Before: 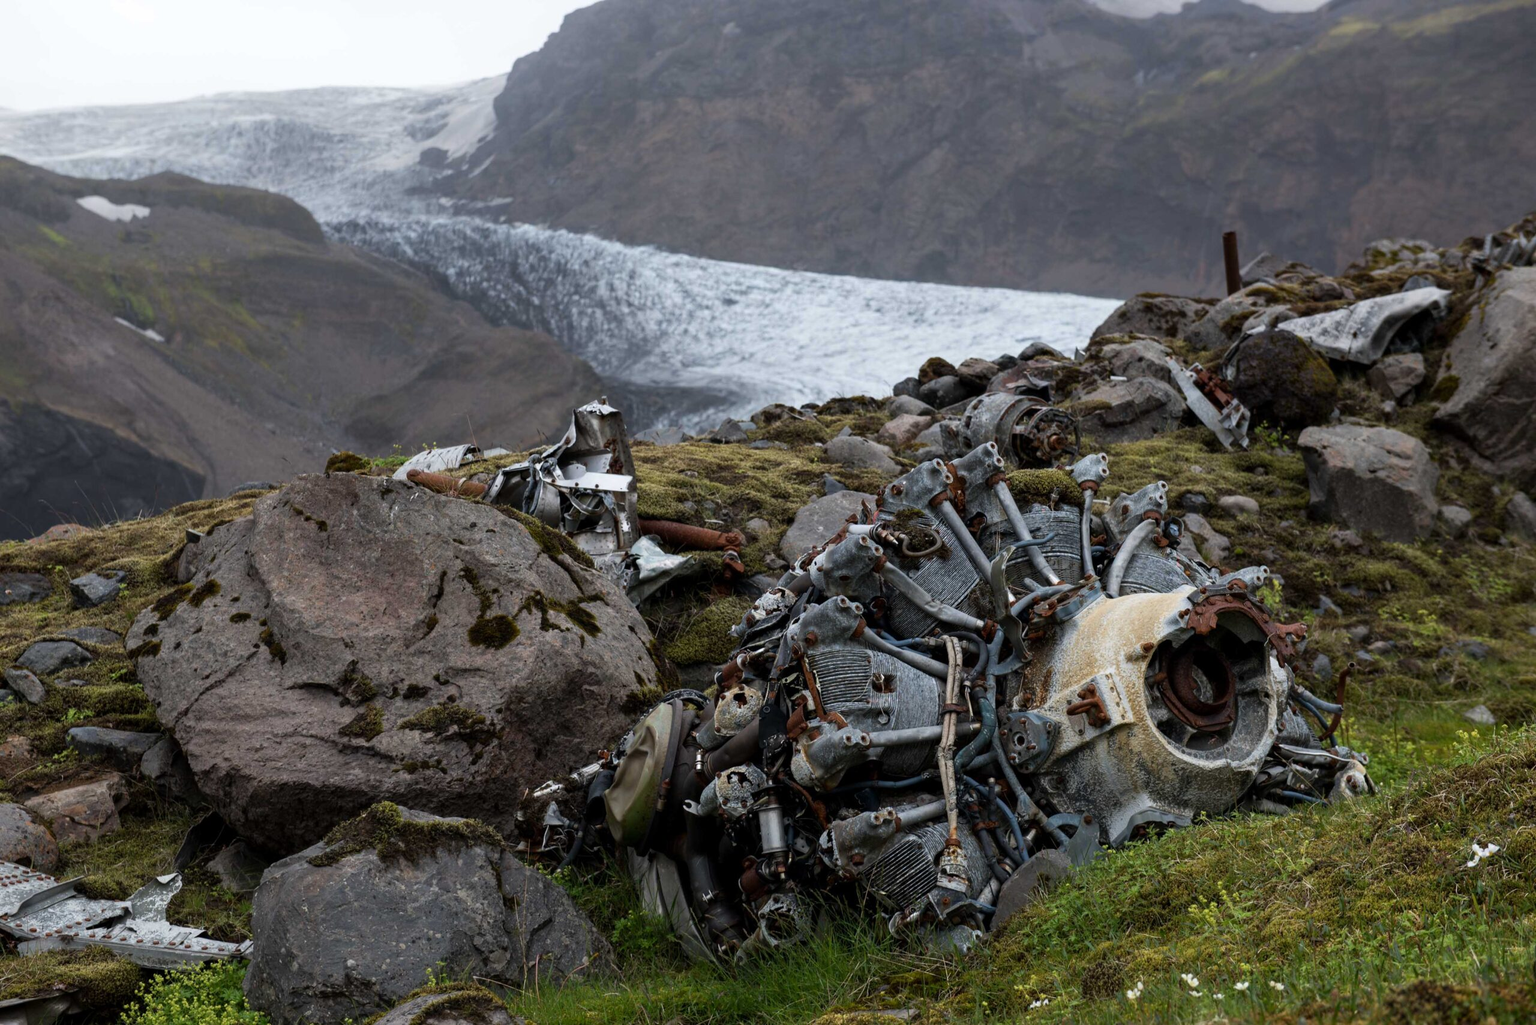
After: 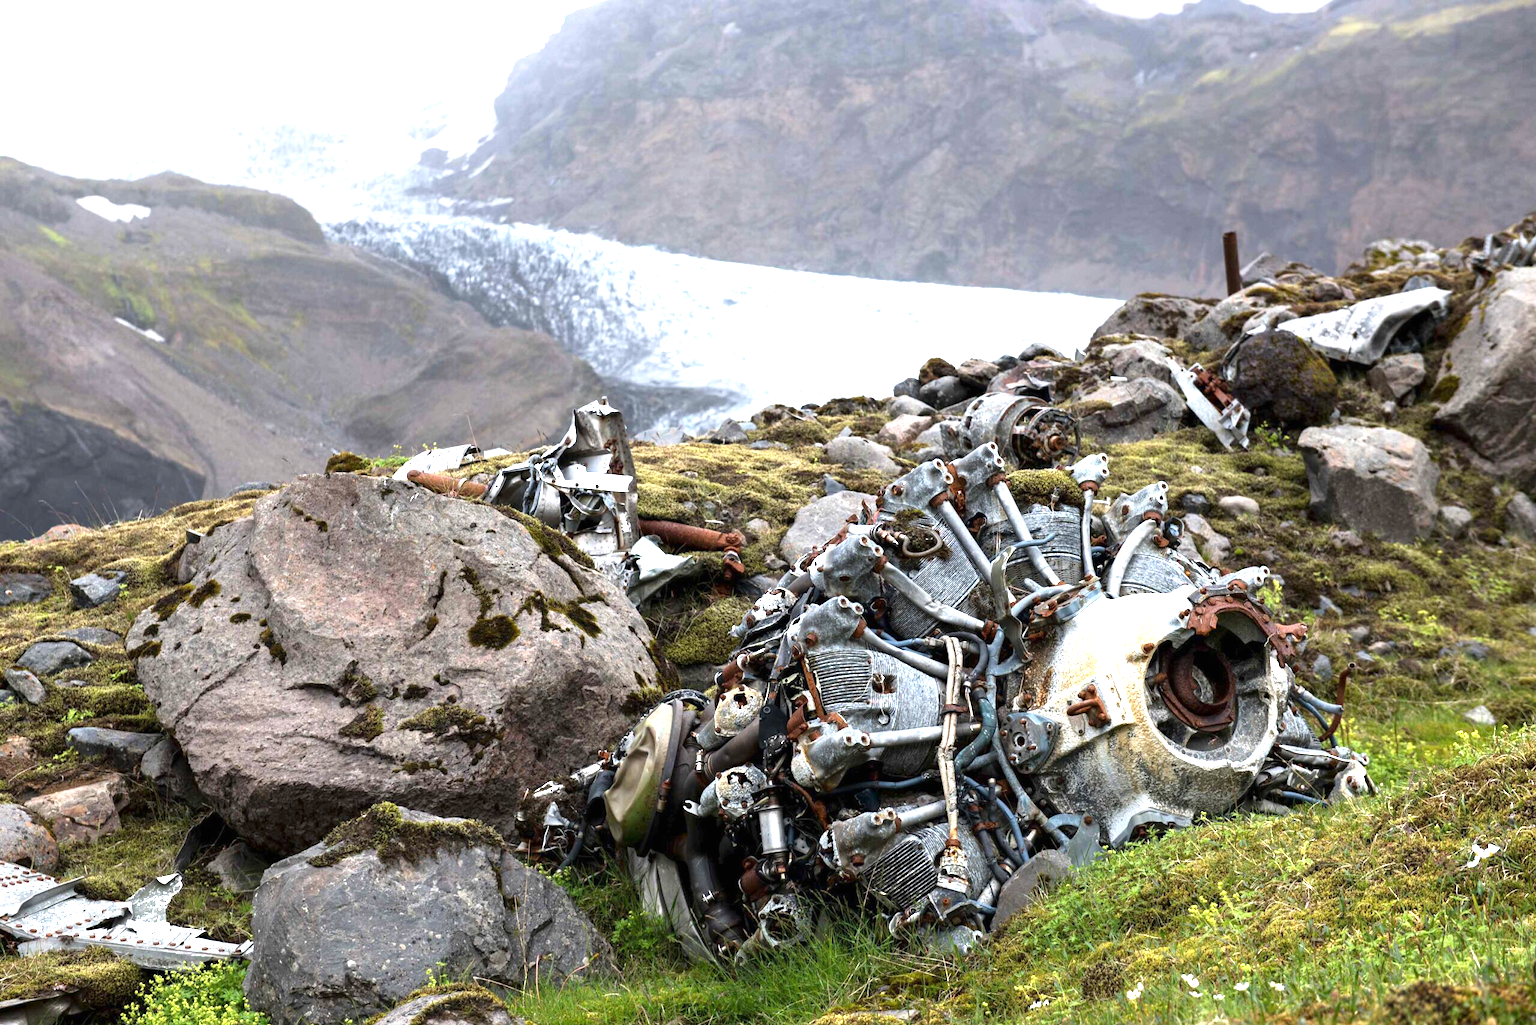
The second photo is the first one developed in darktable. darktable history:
shadows and highlights: shadows -30, highlights 30
exposure: black level correction 0, exposure 1.75 EV, compensate exposure bias true, compensate highlight preservation false
